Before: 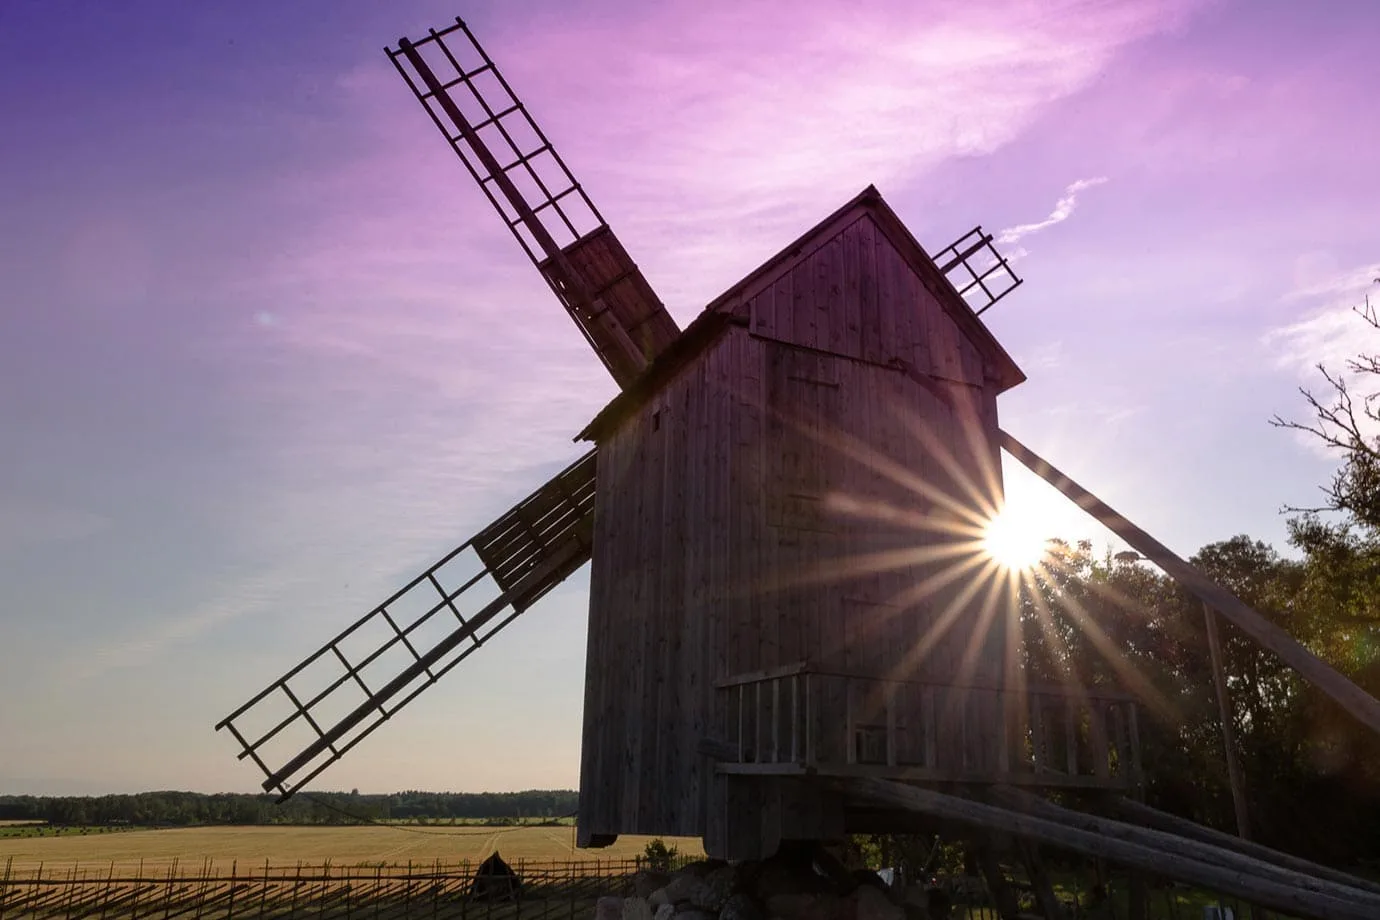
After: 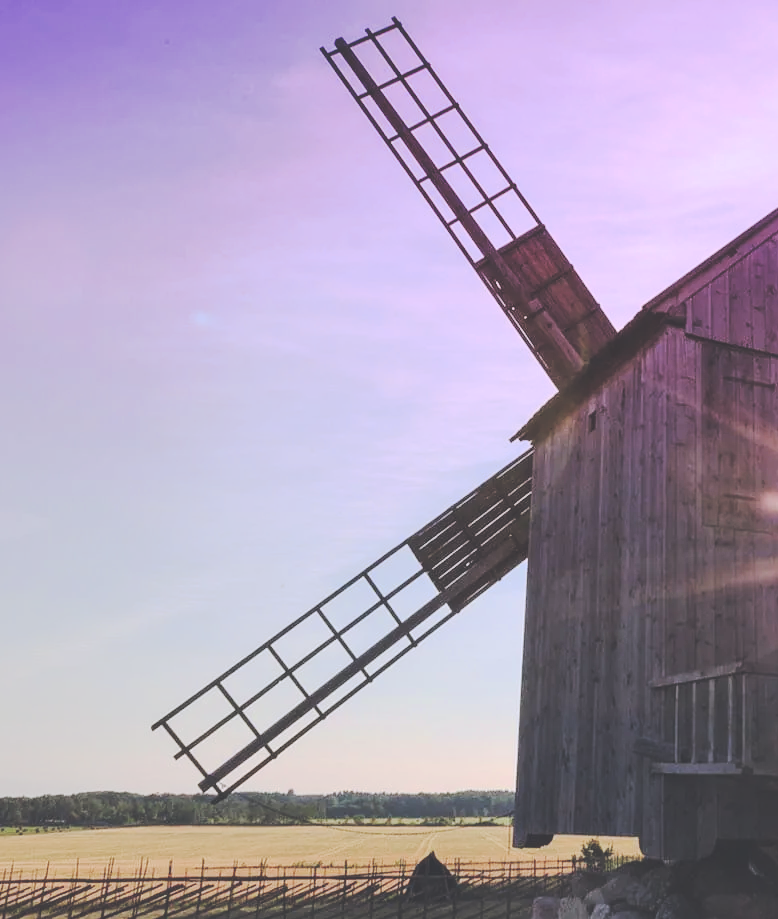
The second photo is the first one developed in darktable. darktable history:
exposure: black level correction -0.023, exposure 1.393 EV, compensate highlight preservation false
filmic rgb: black relative exposure -7.65 EV, white relative exposure 4.56 EV, hardness 3.61, contrast 1.054, color science v6 (2022)
tone curve: curves: ch0 [(0, 0) (0.003, 0.132) (0.011, 0.136) (0.025, 0.14) (0.044, 0.147) (0.069, 0.149) (0.1, 0.156) (0.136, 0.163) (0.177, 0.177) (0.224, 0.2) (0.277, 0.251) (0.335, 0.311) (0.399, 0.387) (0.468, 0.487) (0.543, 0.585) (0.623, 0.675) (0.709, 0.742) (0.801, 0.81) (0.898, 0.867) (1, 1)], preserve colors none
crop: left 4.693%, right 38.914%
color calibration: illuminant as shot in camera, x 0.358, y 0.373, temperature 4628.91 K, gamut compression 2.98
local contrast: mode bilateral grid, contrast 20, coarseness 50, detail 120%, midtone range 0.2
